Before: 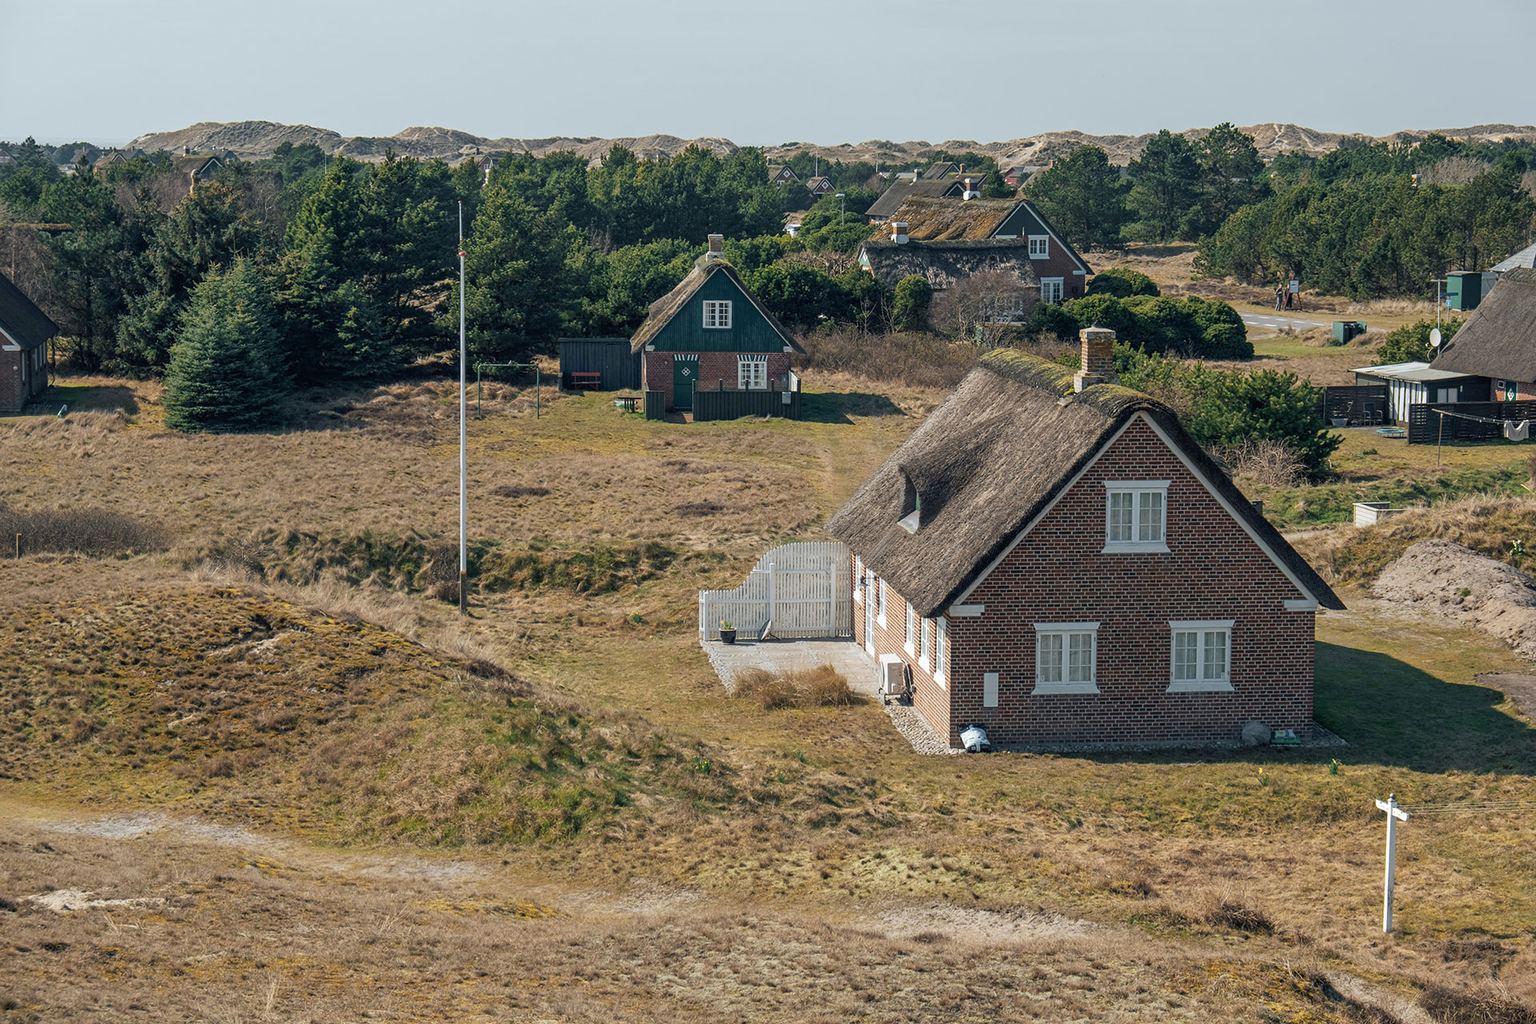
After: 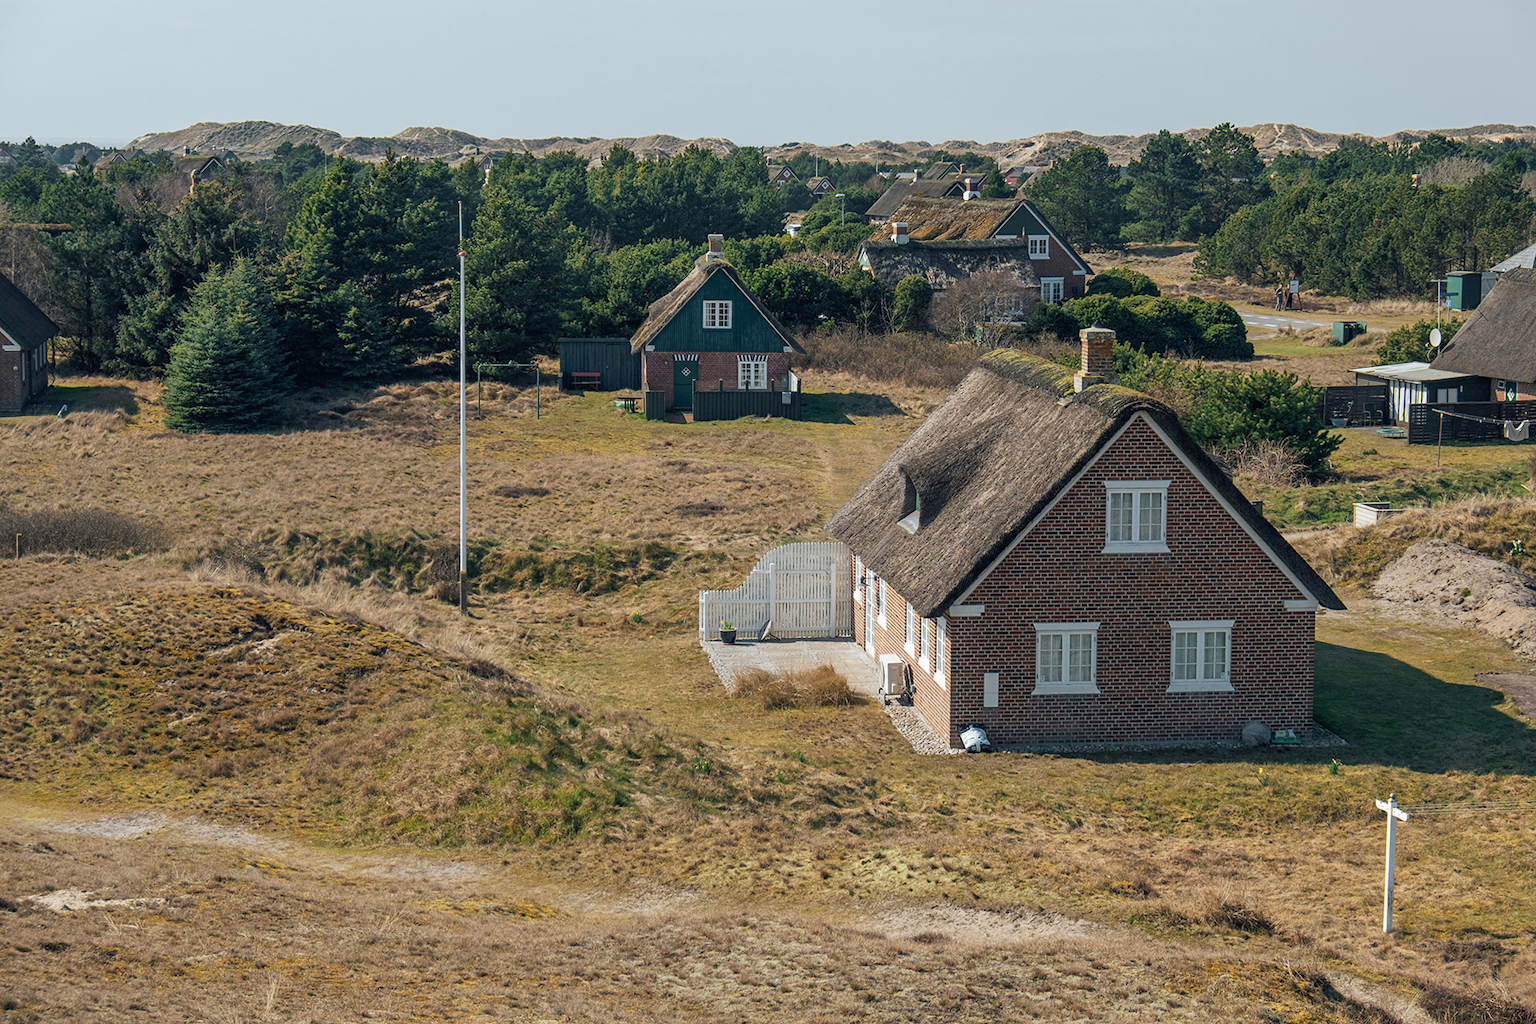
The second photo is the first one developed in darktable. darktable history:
contrast brightness saturation: contrast 0.045, saturation 0.075
